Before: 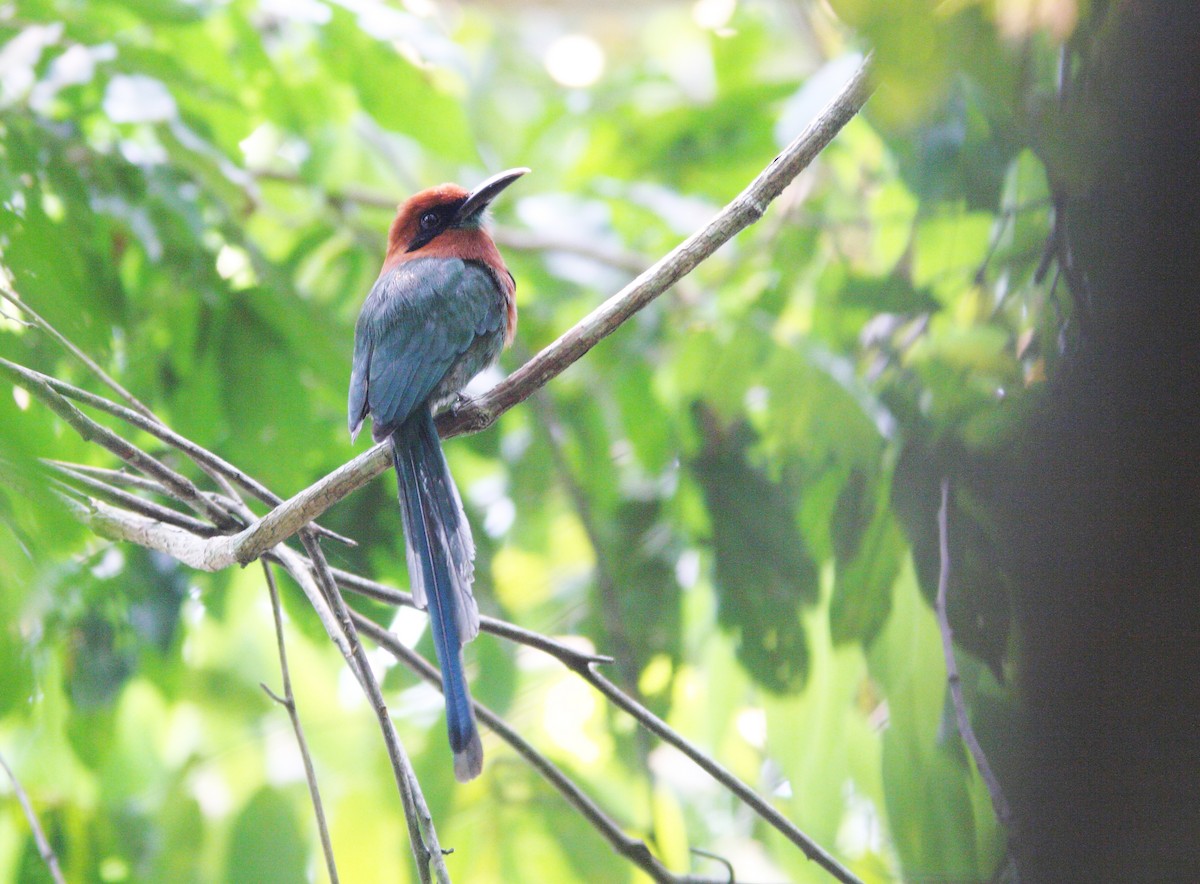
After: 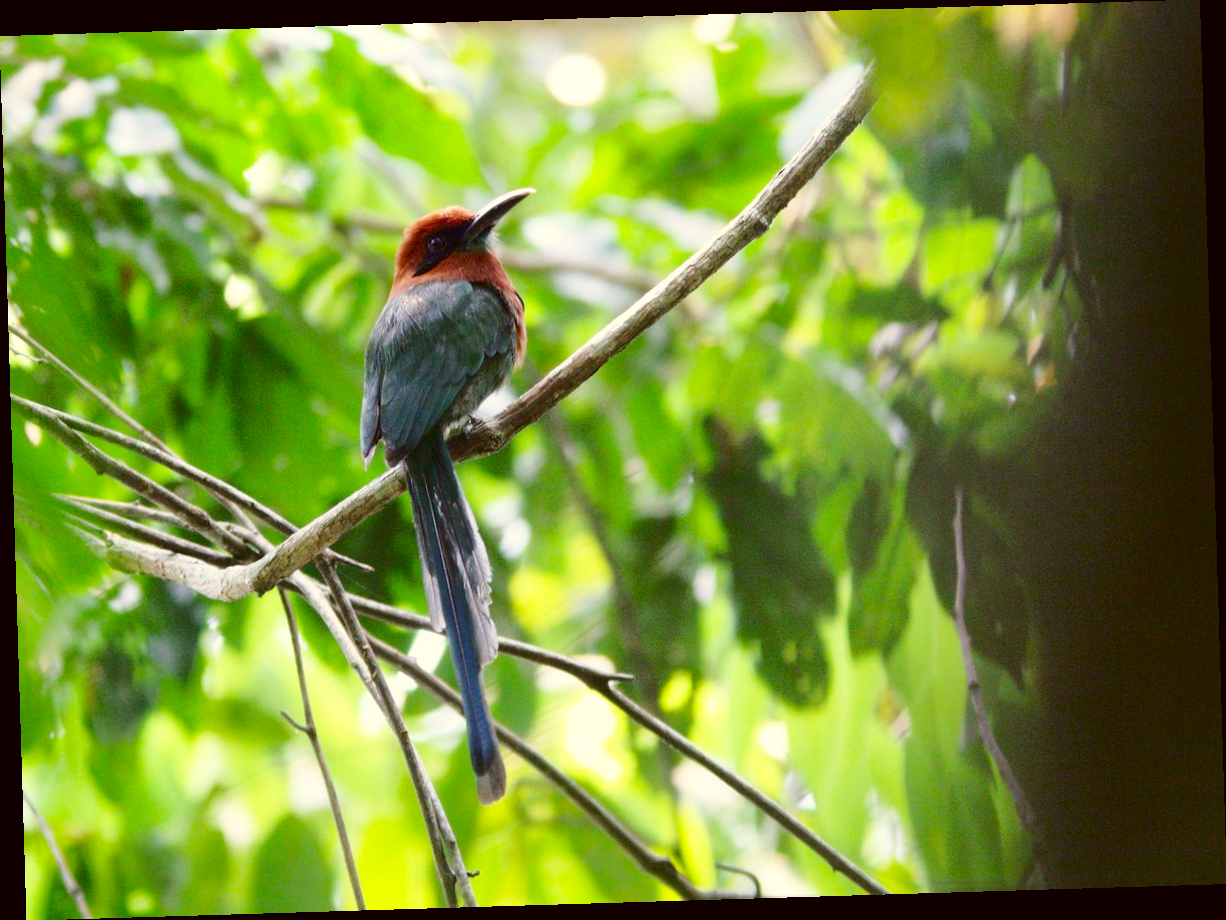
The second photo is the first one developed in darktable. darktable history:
rotate and perspective: rotation -1.75°, automatic cropping off
contrast brightness saturation: contrast 0.24, brightness -0.24, saturation 0.14
color correction: highlights a* -1.43, highlights b* 10.12, shadows a* 0.395, shadows b* 19.35
shadows and highlights: on, module defaults
